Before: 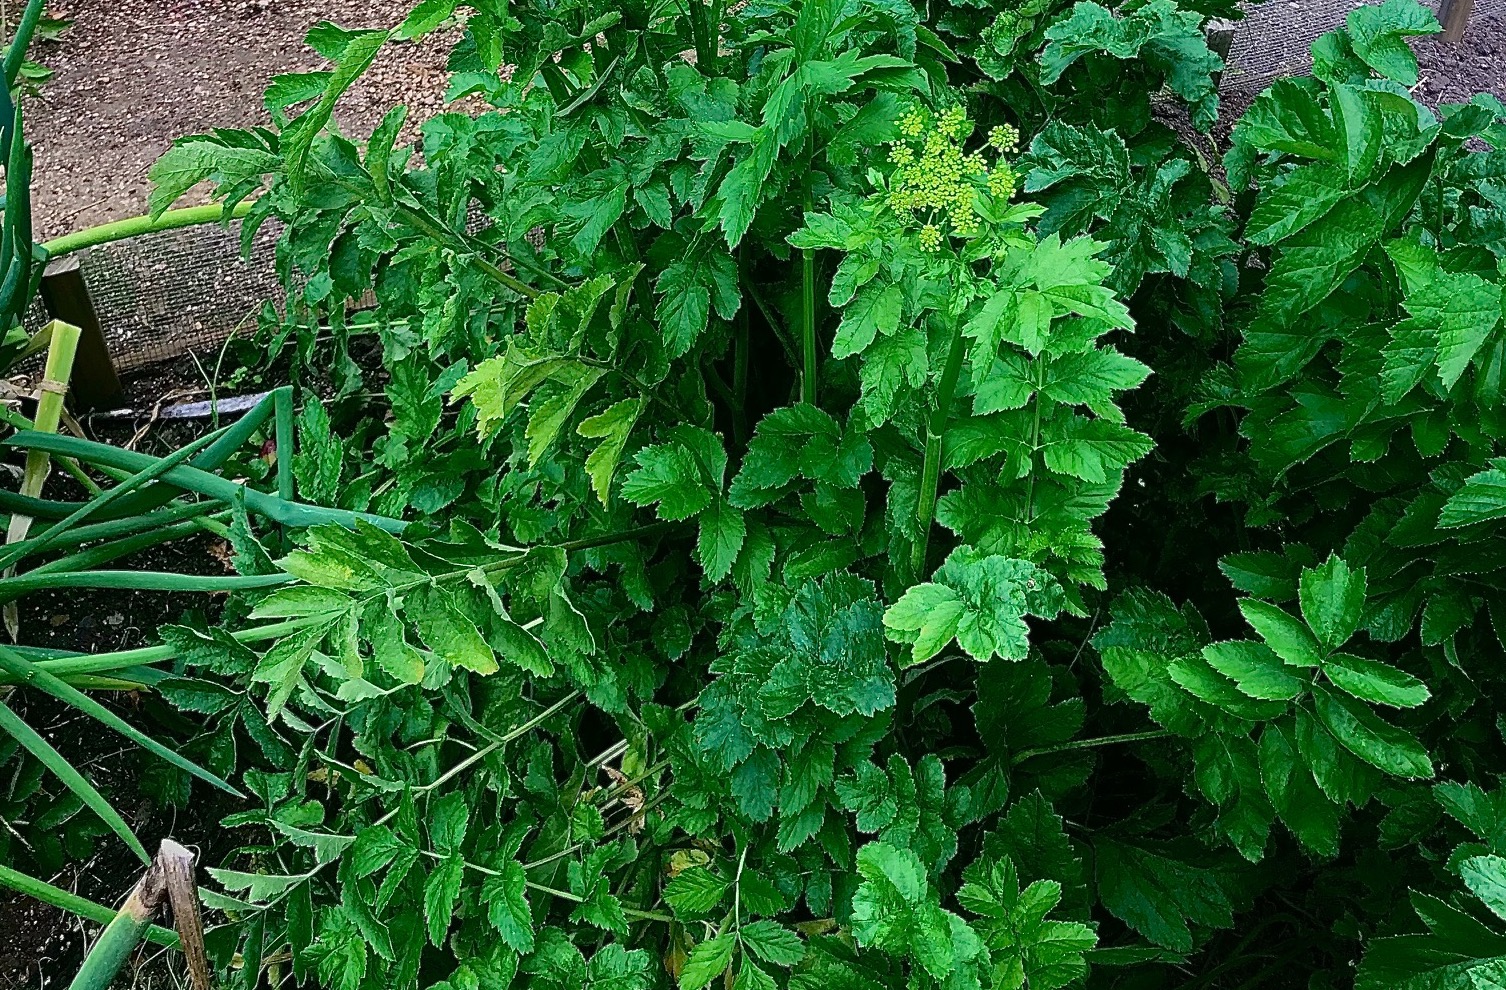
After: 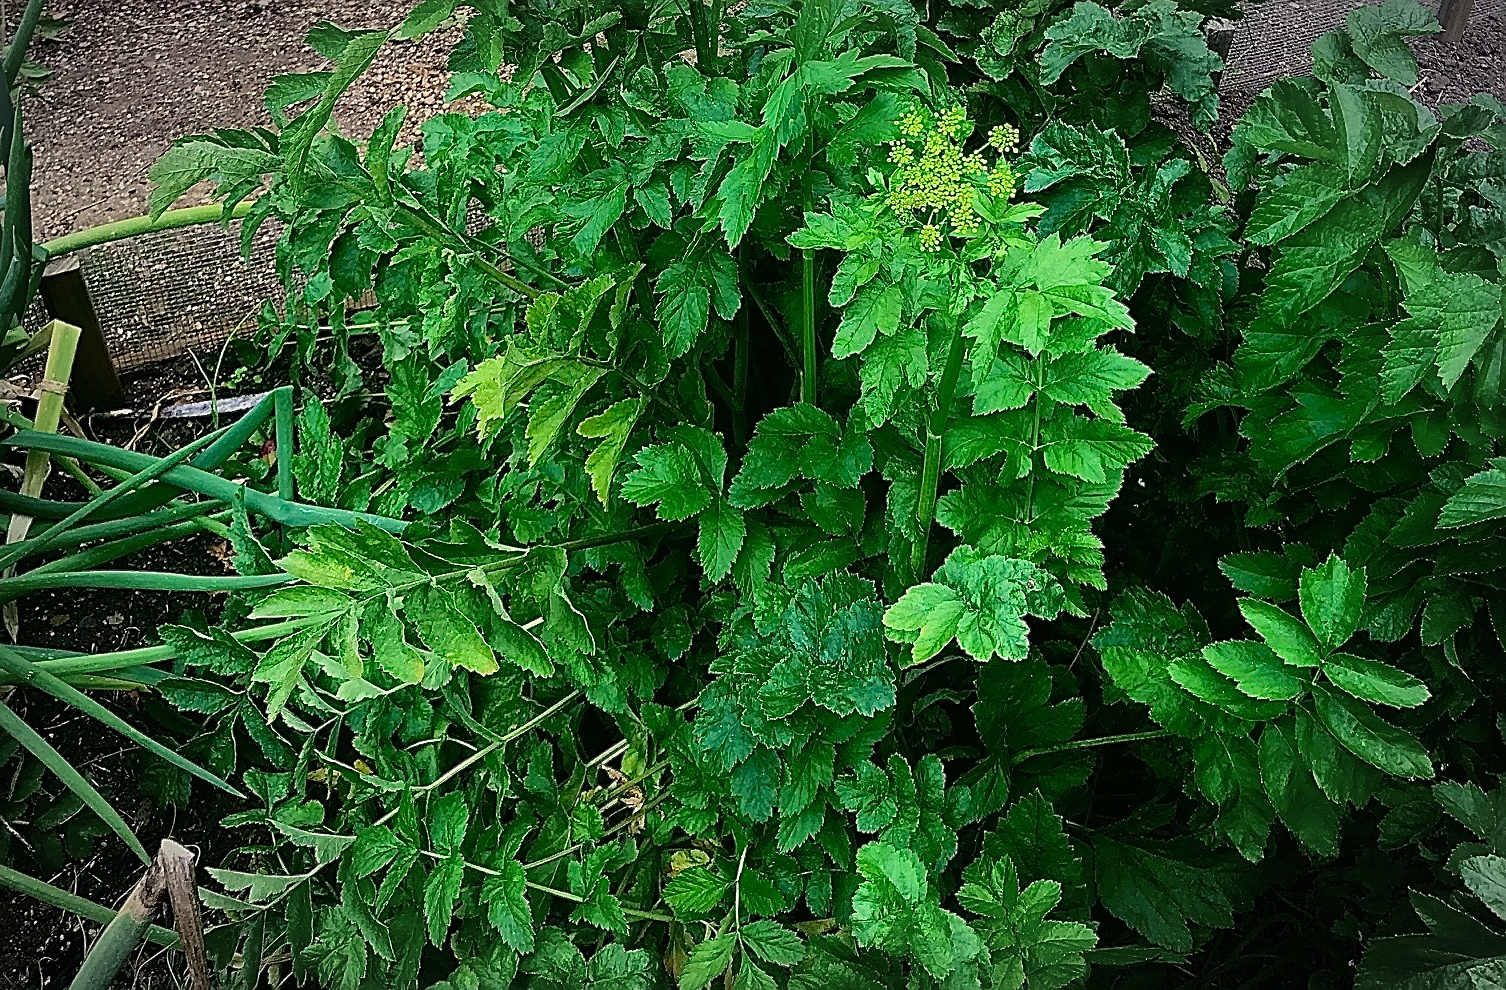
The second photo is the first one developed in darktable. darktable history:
vignetting: automatic ratio true
white balance: red 1.029, blue 0.92
sharpen: on, module defaults
